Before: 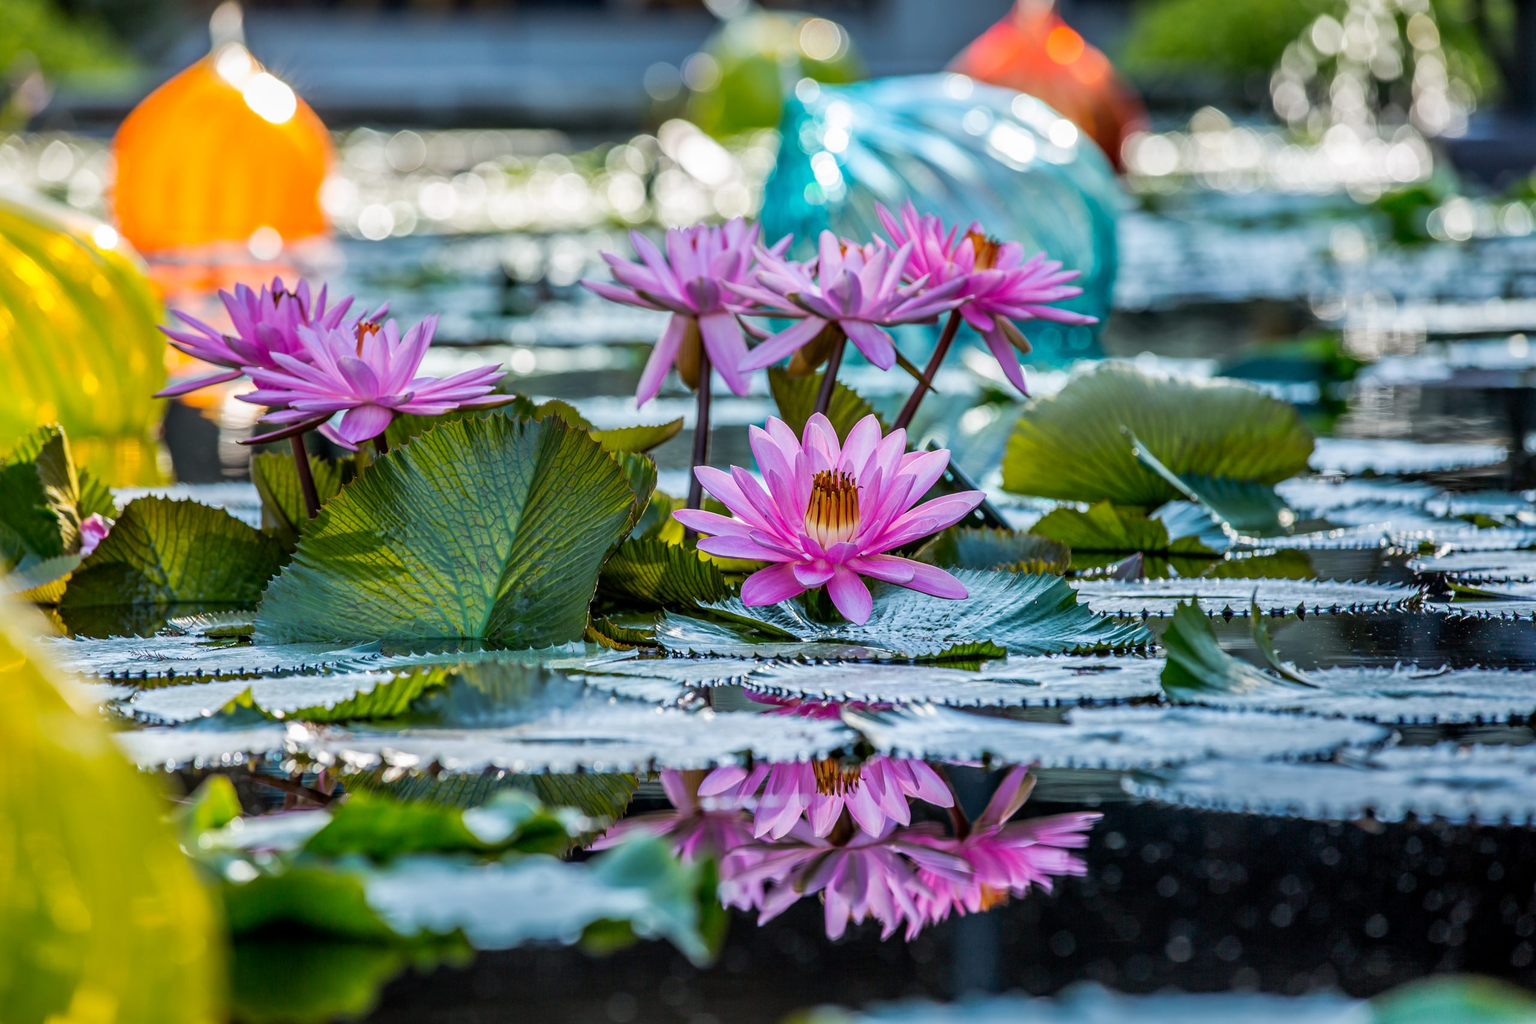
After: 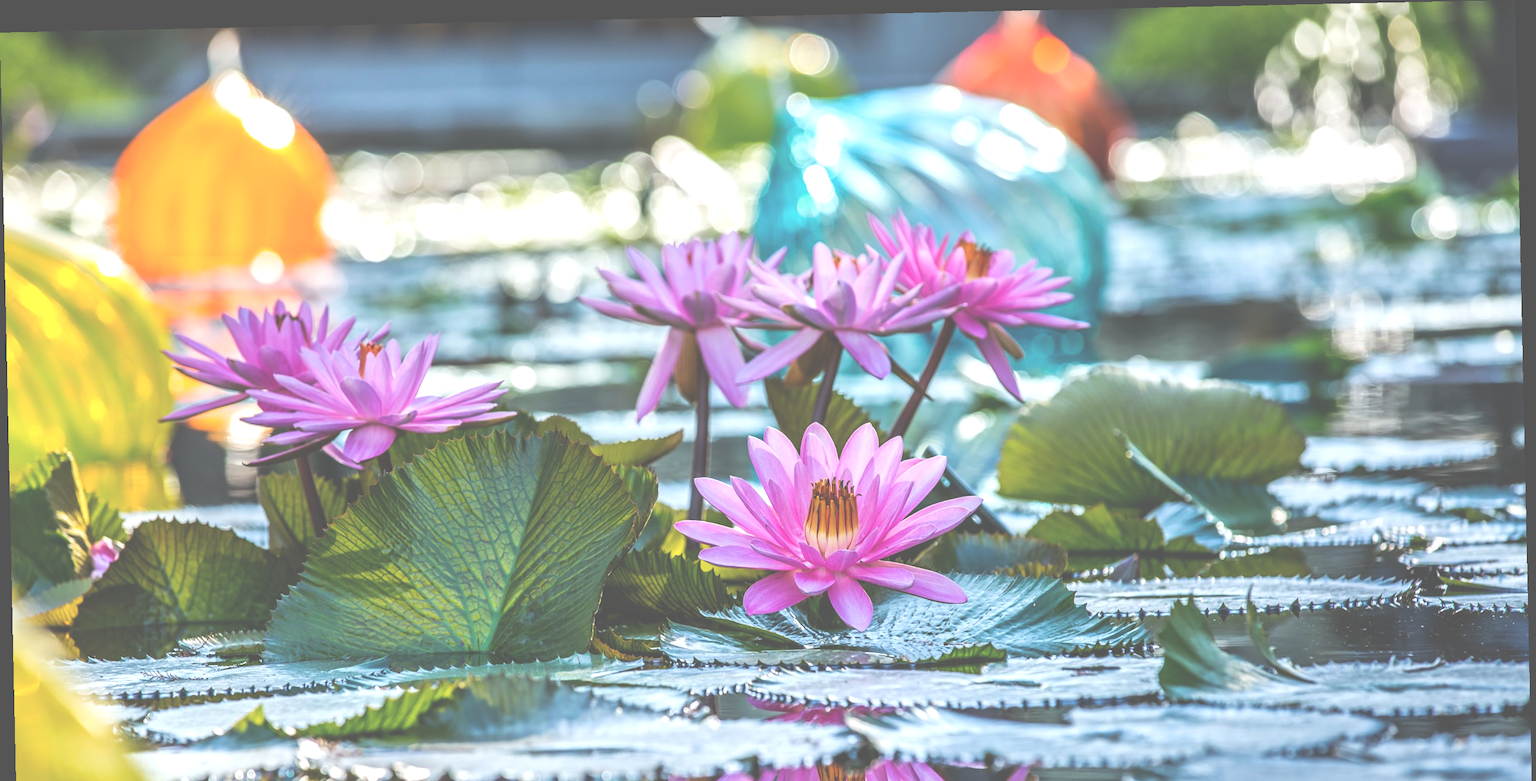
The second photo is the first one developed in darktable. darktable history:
rotate and perspective: rotation -1.24°, automatic cropping off
crop: bottom 24.967%
exposure: black level correction -0.071, exposure 0.5 EV, compensate highlight preservation false
